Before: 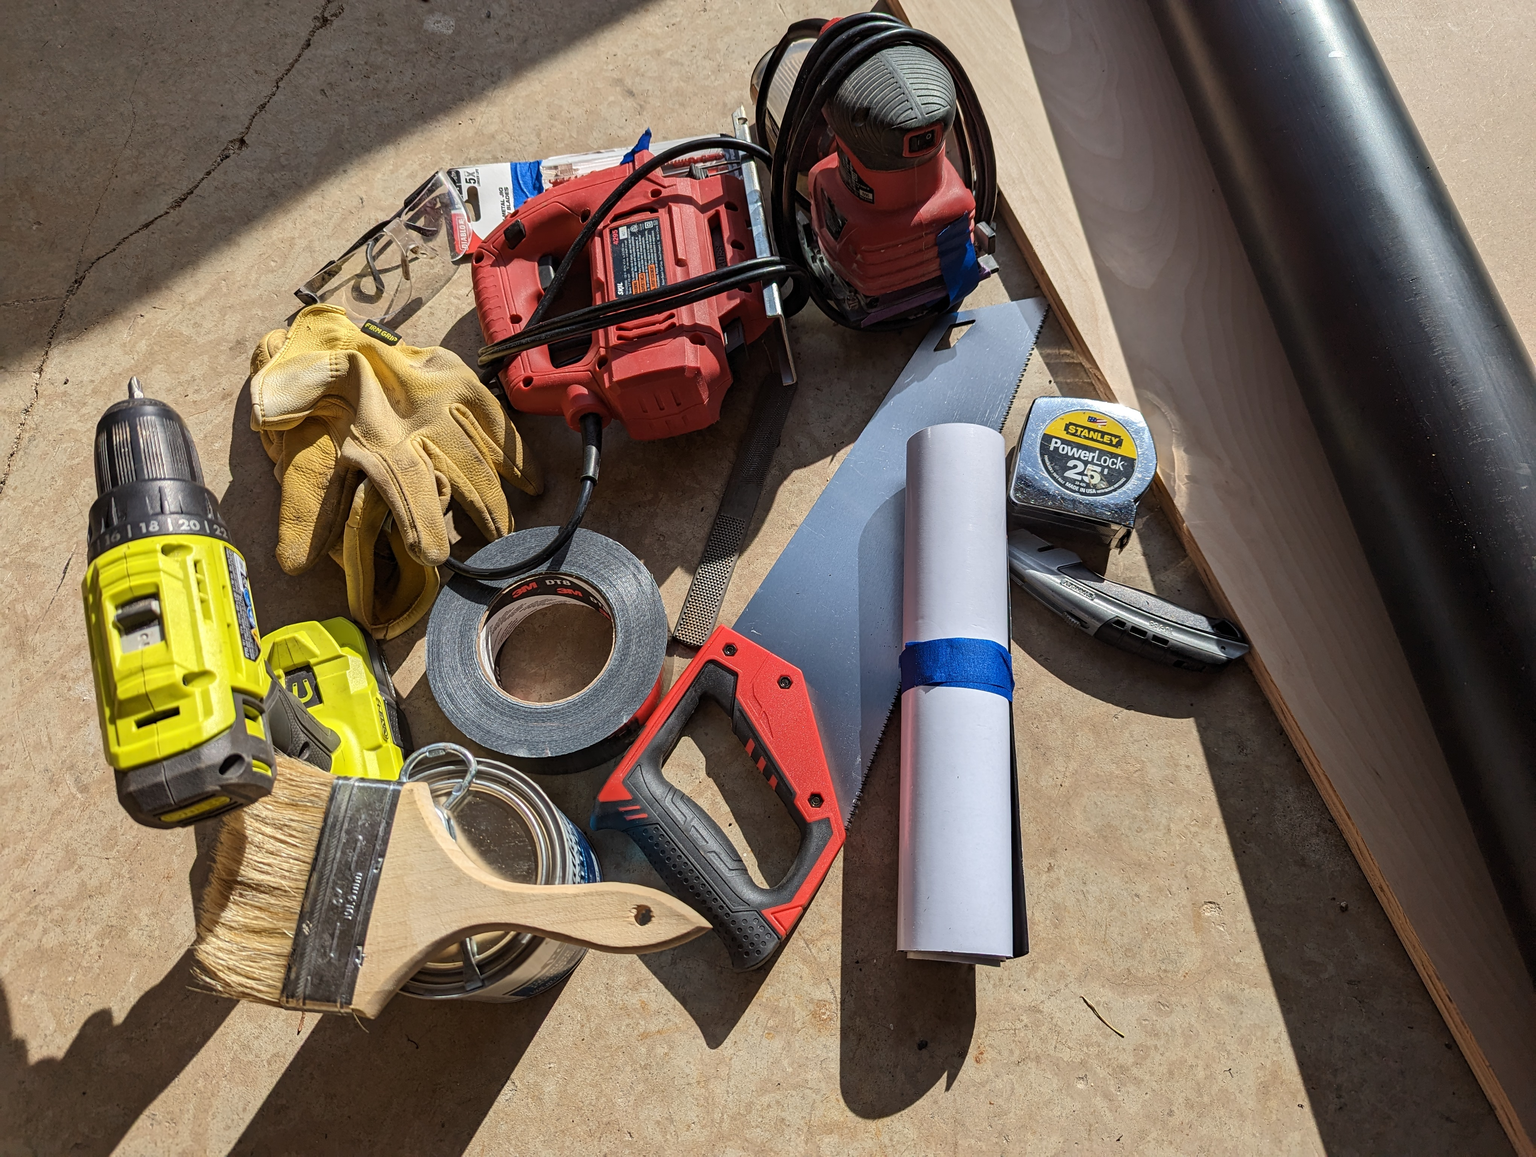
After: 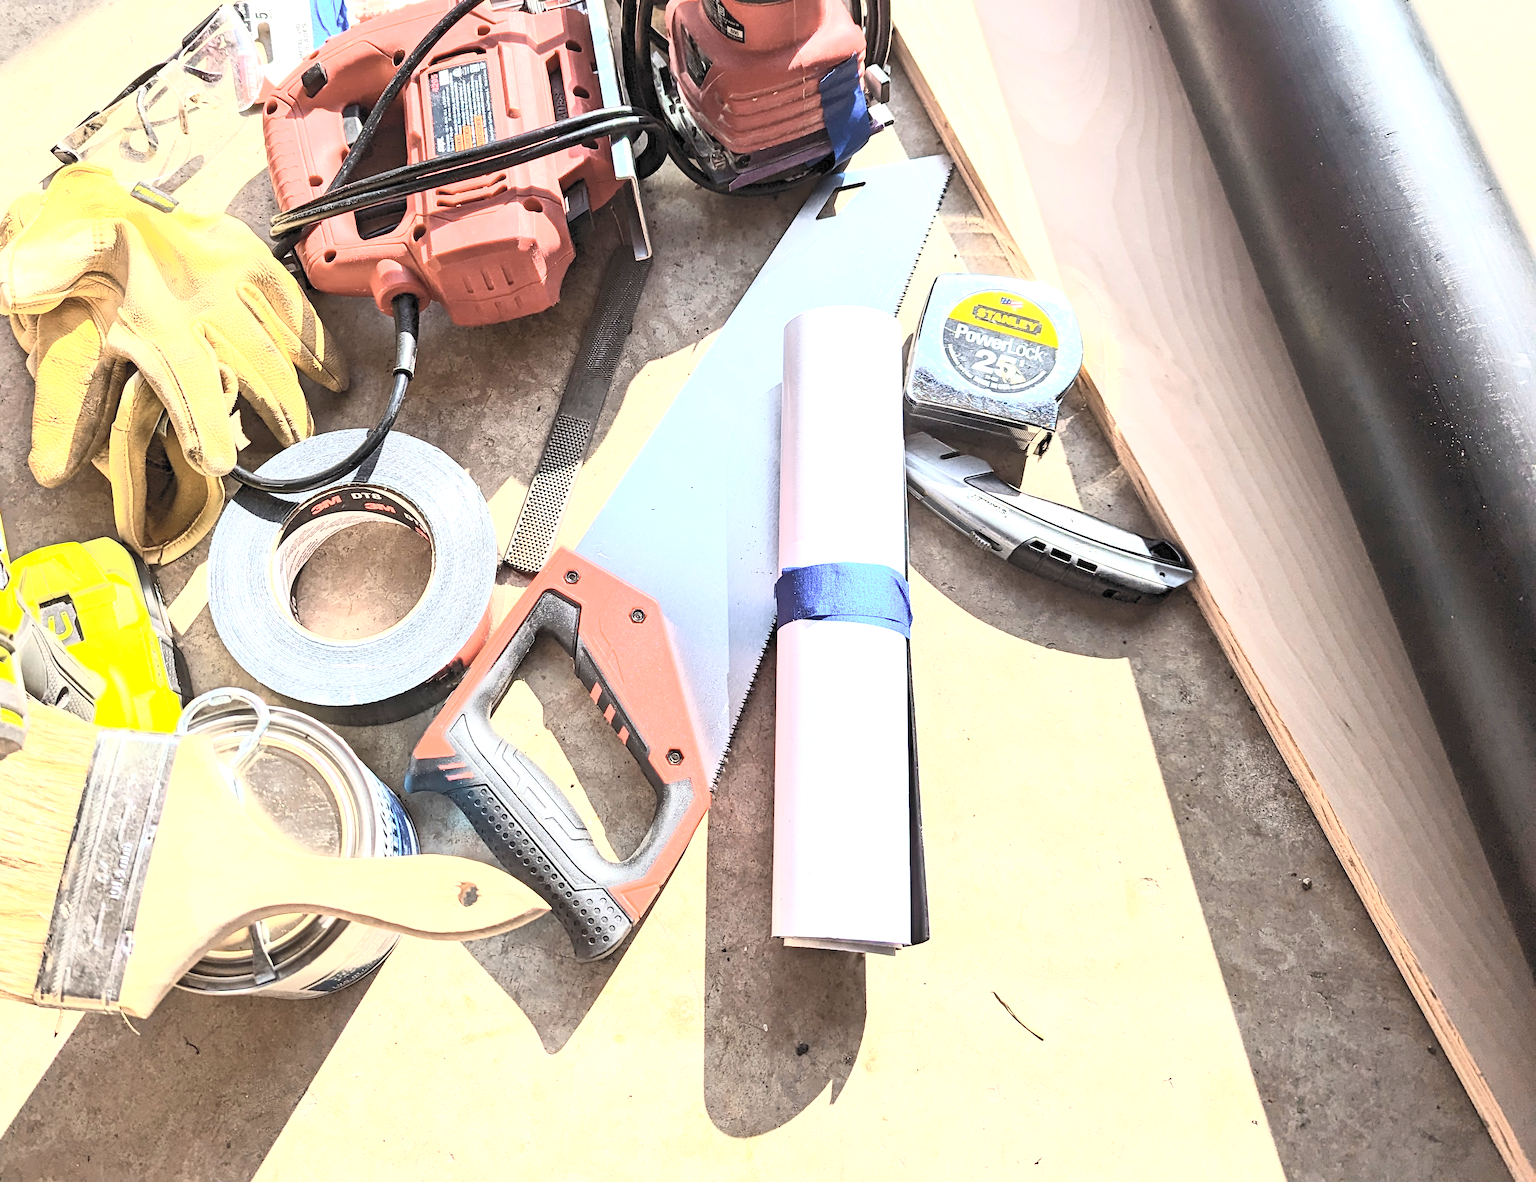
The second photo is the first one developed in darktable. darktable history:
crop: left 16.438%, top 14.536%
exposure: exposure 1.994 EV, compensate highlight preservation false
contrast brightness saturation: contrast 0.443, brightness 0.56, saturation -0.206
